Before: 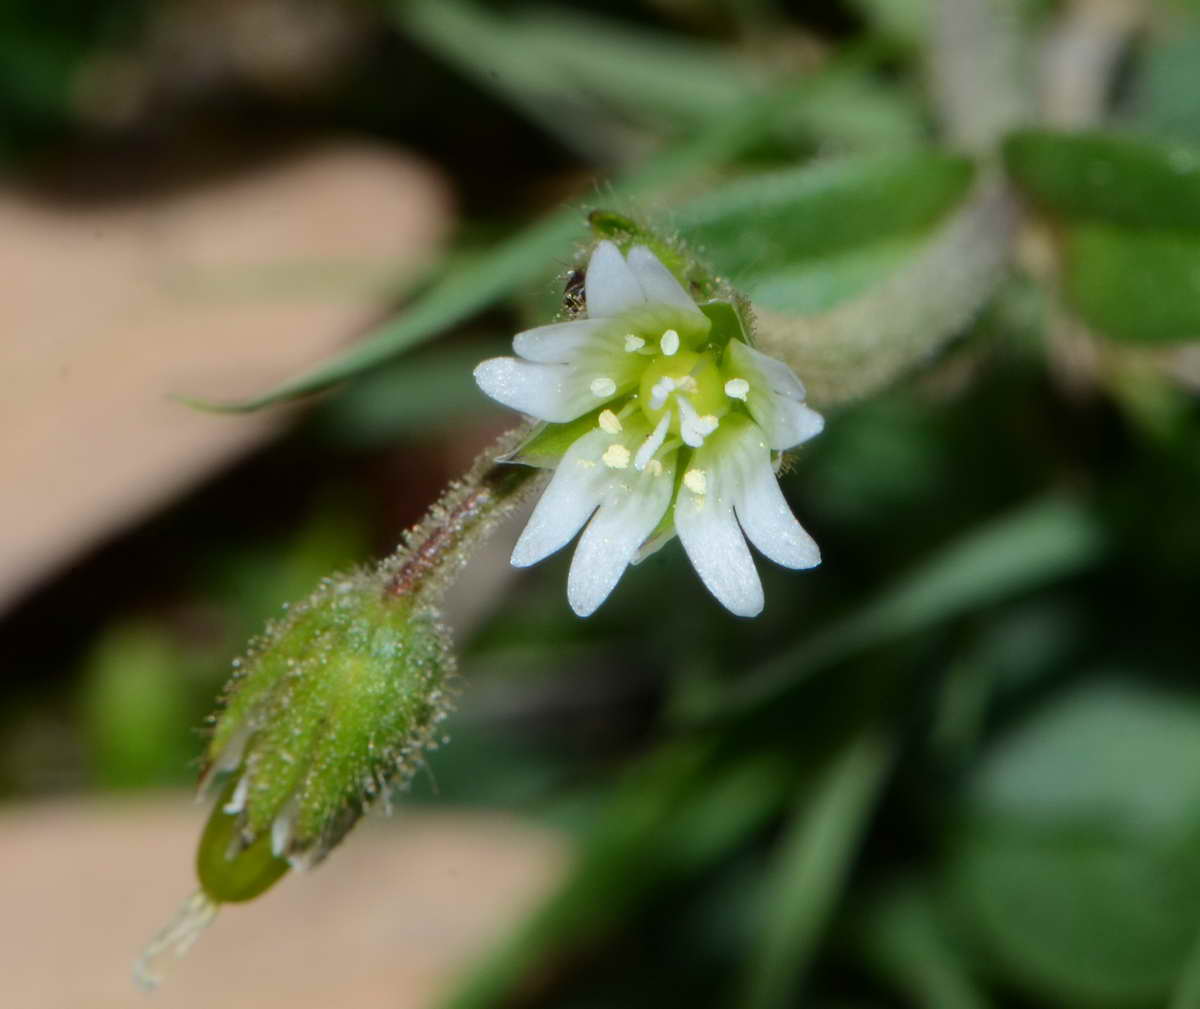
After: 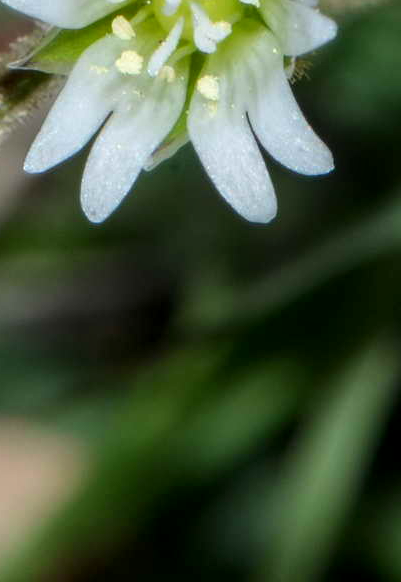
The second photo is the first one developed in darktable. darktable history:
crop: left 40.625%, top 39.114%, right 25.884%, bottom 3.165%
local contrast: on, module defaults
